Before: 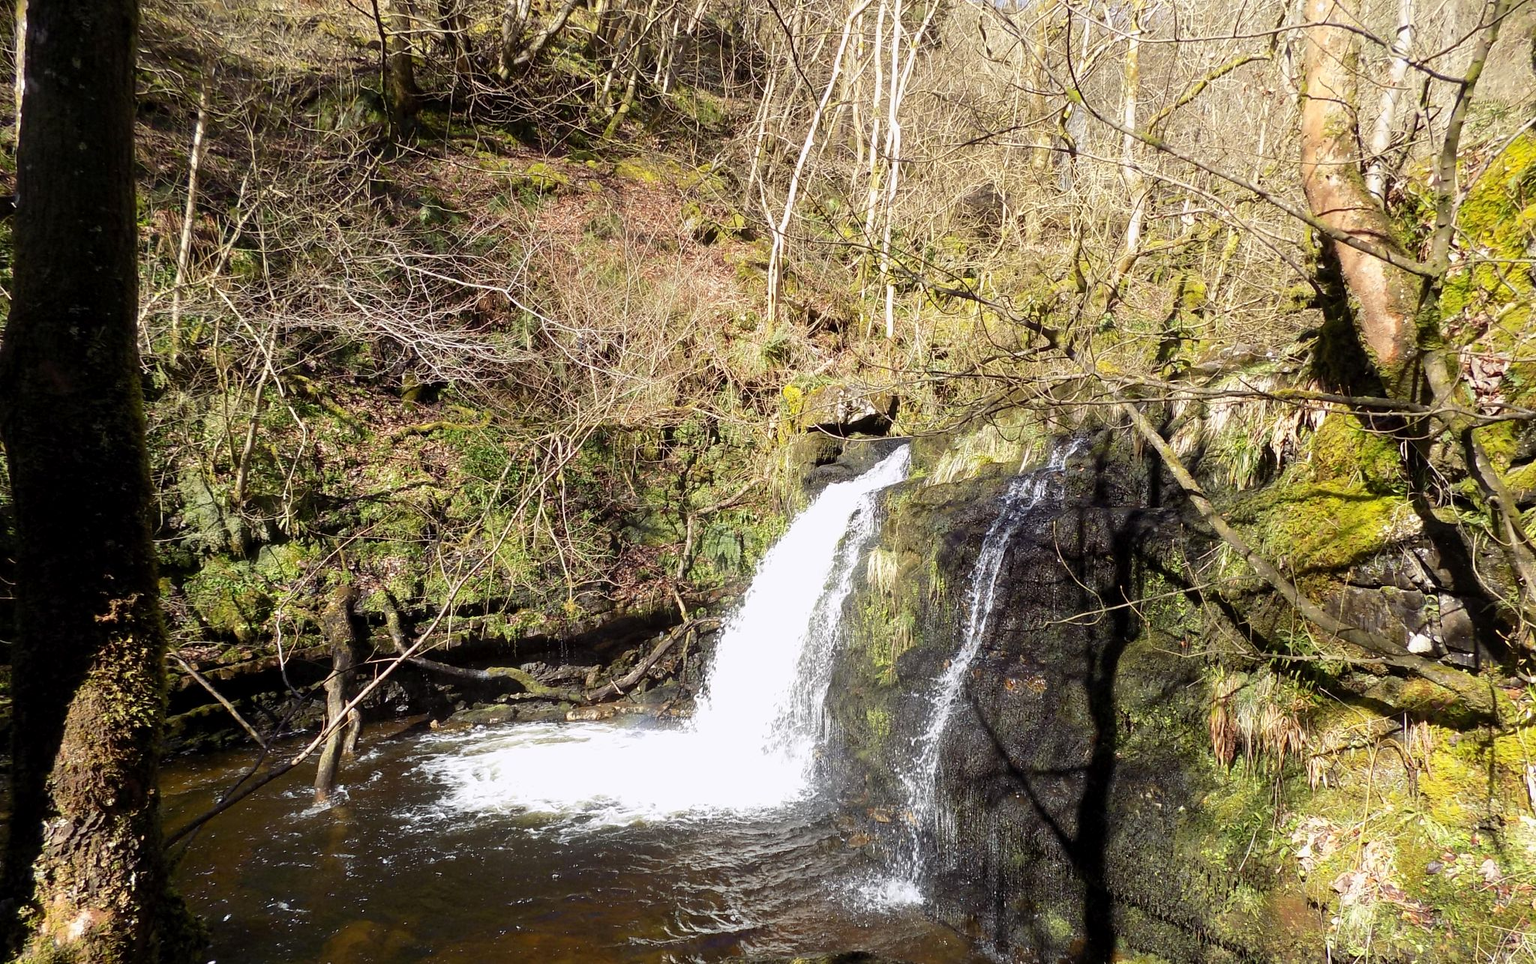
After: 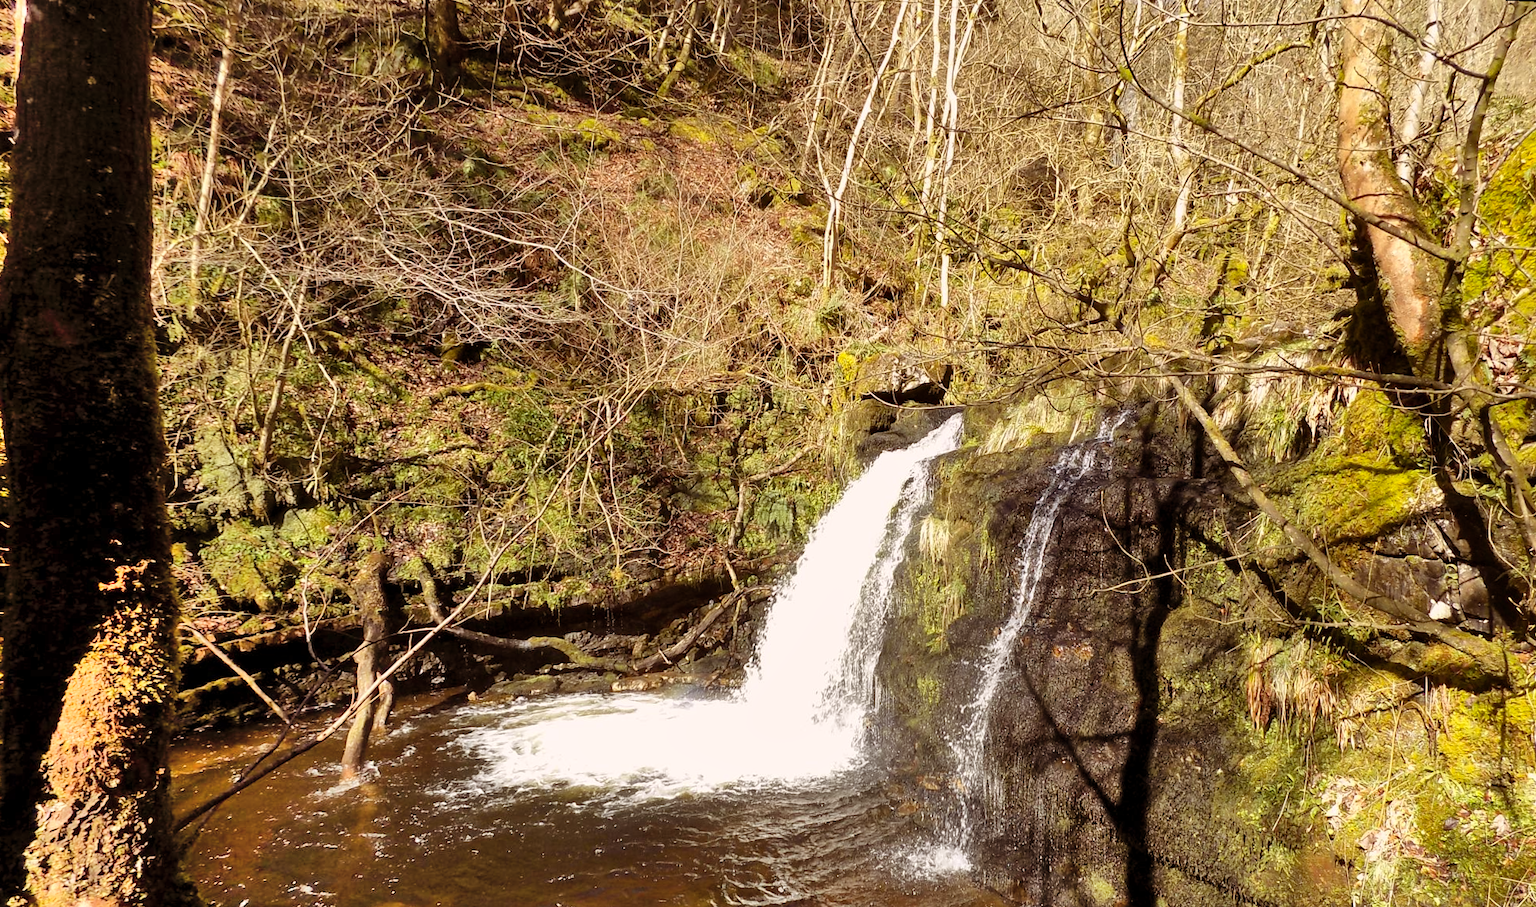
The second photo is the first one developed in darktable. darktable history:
color balance rgb: shadows lift › chroma 4.41%, shadows lift › hue 27°, power › chroma 2.5%, power › hue 70°, highlights gain › chroma 1%, highlights gain › hue 27°, saturation formula JzAzBz (2021)
rotate and perspective: rotation 0.679°, lens shift (horizontal) 0.136, crop left 0.009, crop right 0.991, crop top 0.078, crop bottom 0.95
shadows and highlights: shadows 75, highlights -60.85, soften with gaussian
